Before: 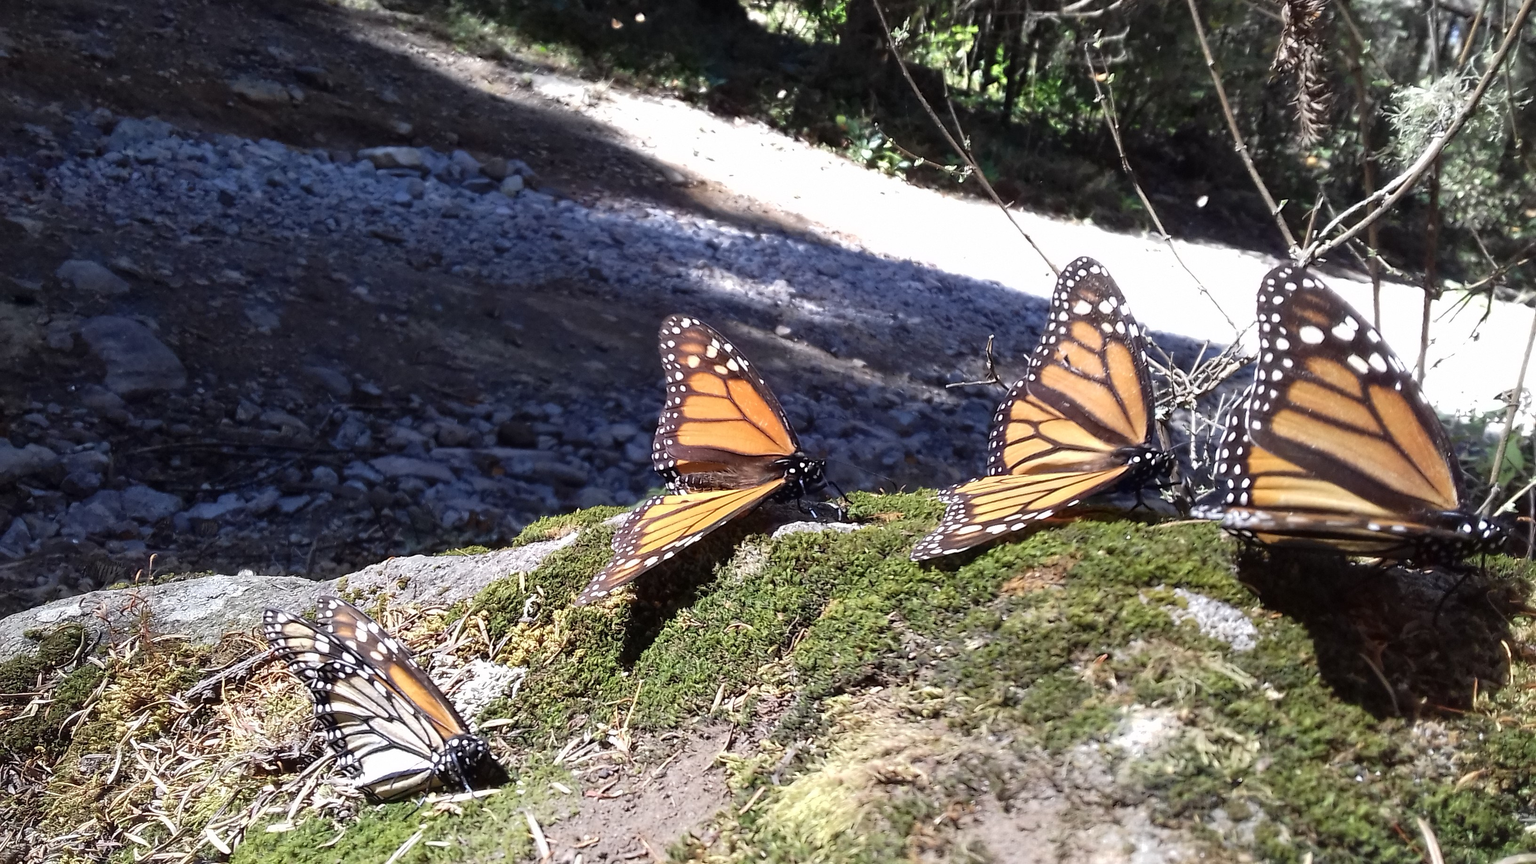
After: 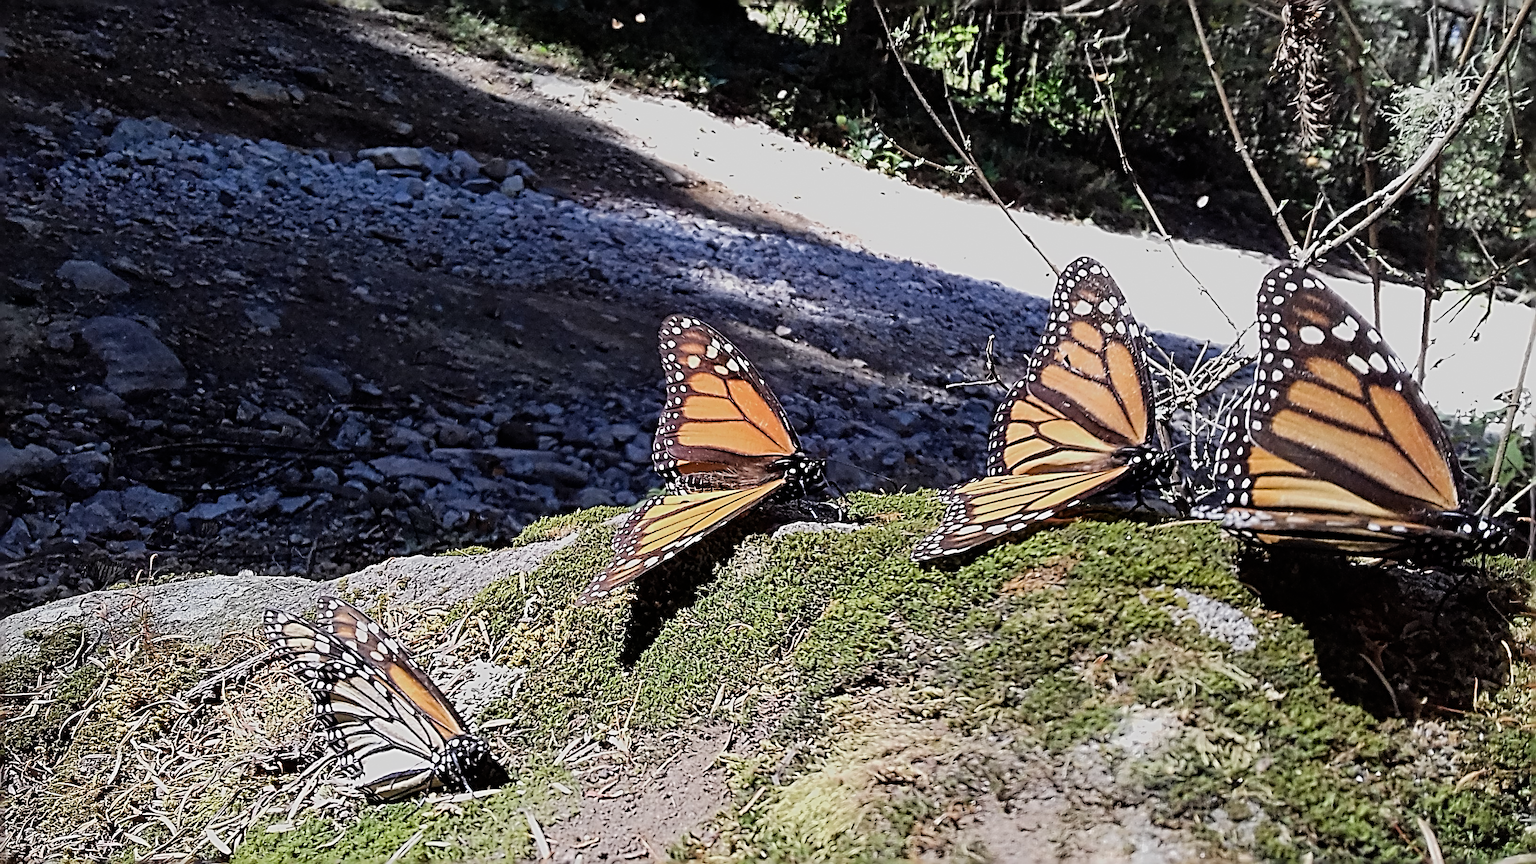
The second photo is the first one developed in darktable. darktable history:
tone equalizer: edges refinement/feathering 500, mask exposure compensation -1.57 EV, preserve details no
contrast brightness saturation: saturation 0.098
sharpen: radius 4.012, amount 1.988
filmic rgb: black relative exposure -7.65 EV, white relative exposure 4.56 EV, hardness 3.61
